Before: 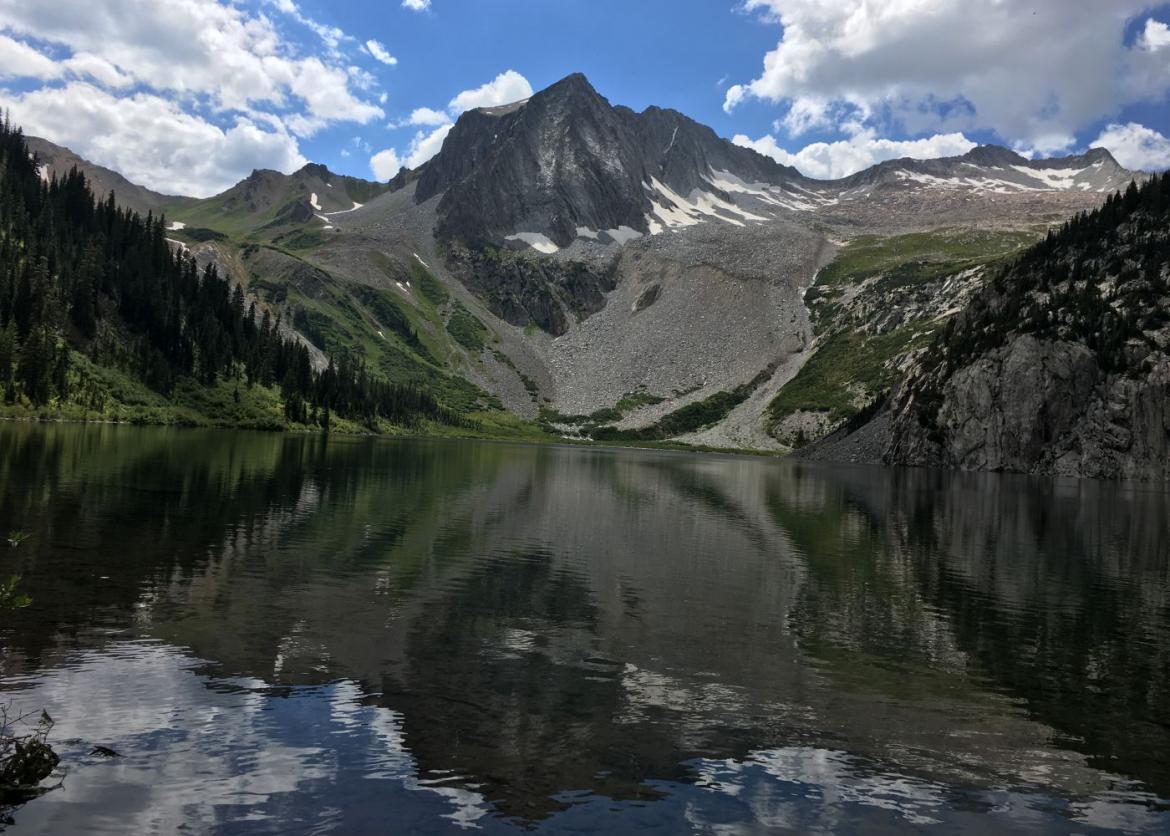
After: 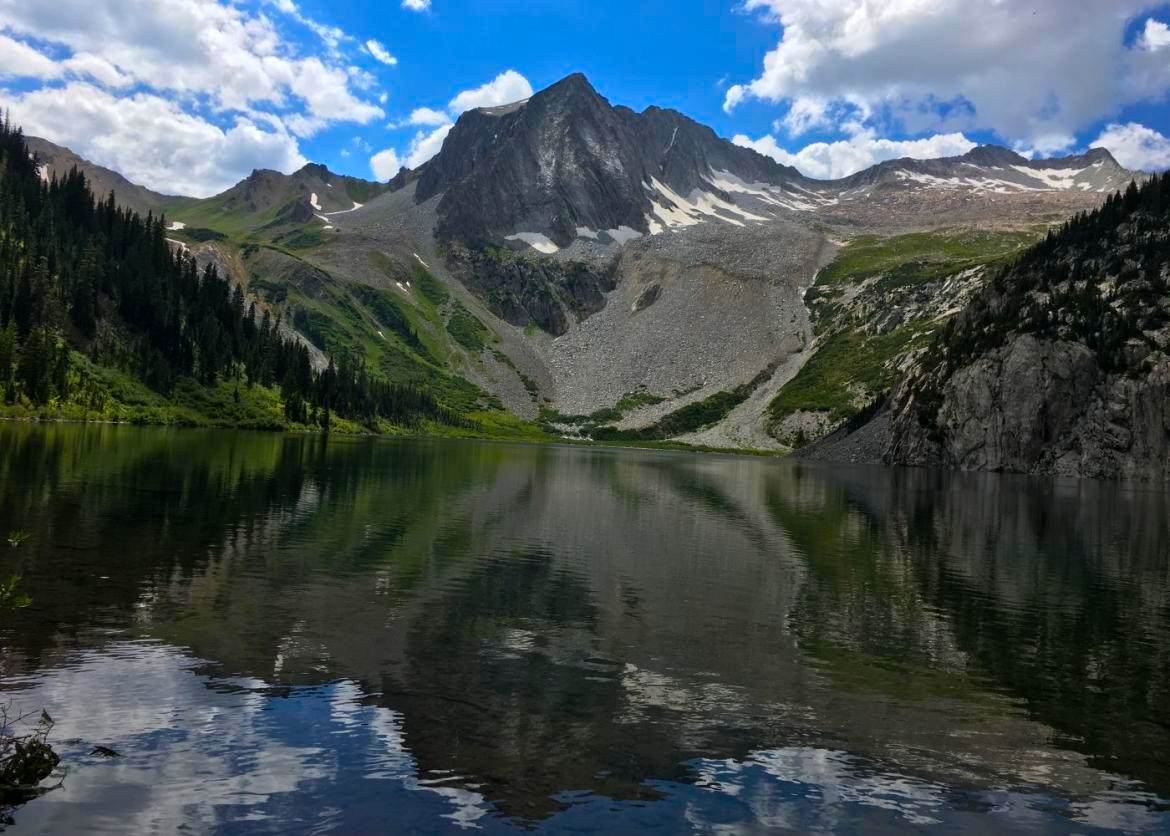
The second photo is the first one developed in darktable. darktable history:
color balance rgb: linear chroma grading › global chroma 19.148%, perceptual saturation grading › global saturation 30.145%
